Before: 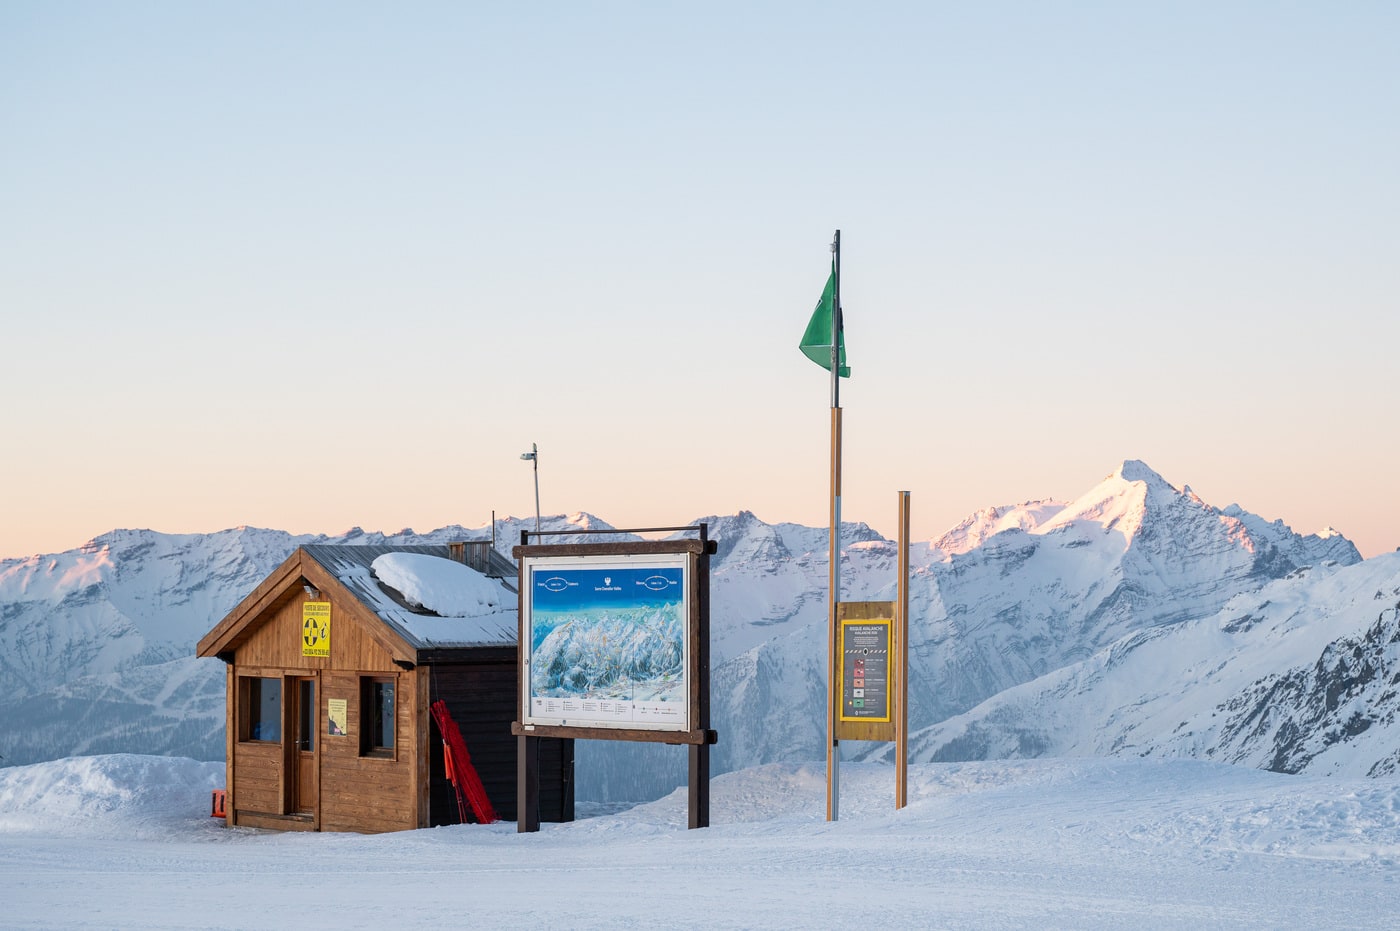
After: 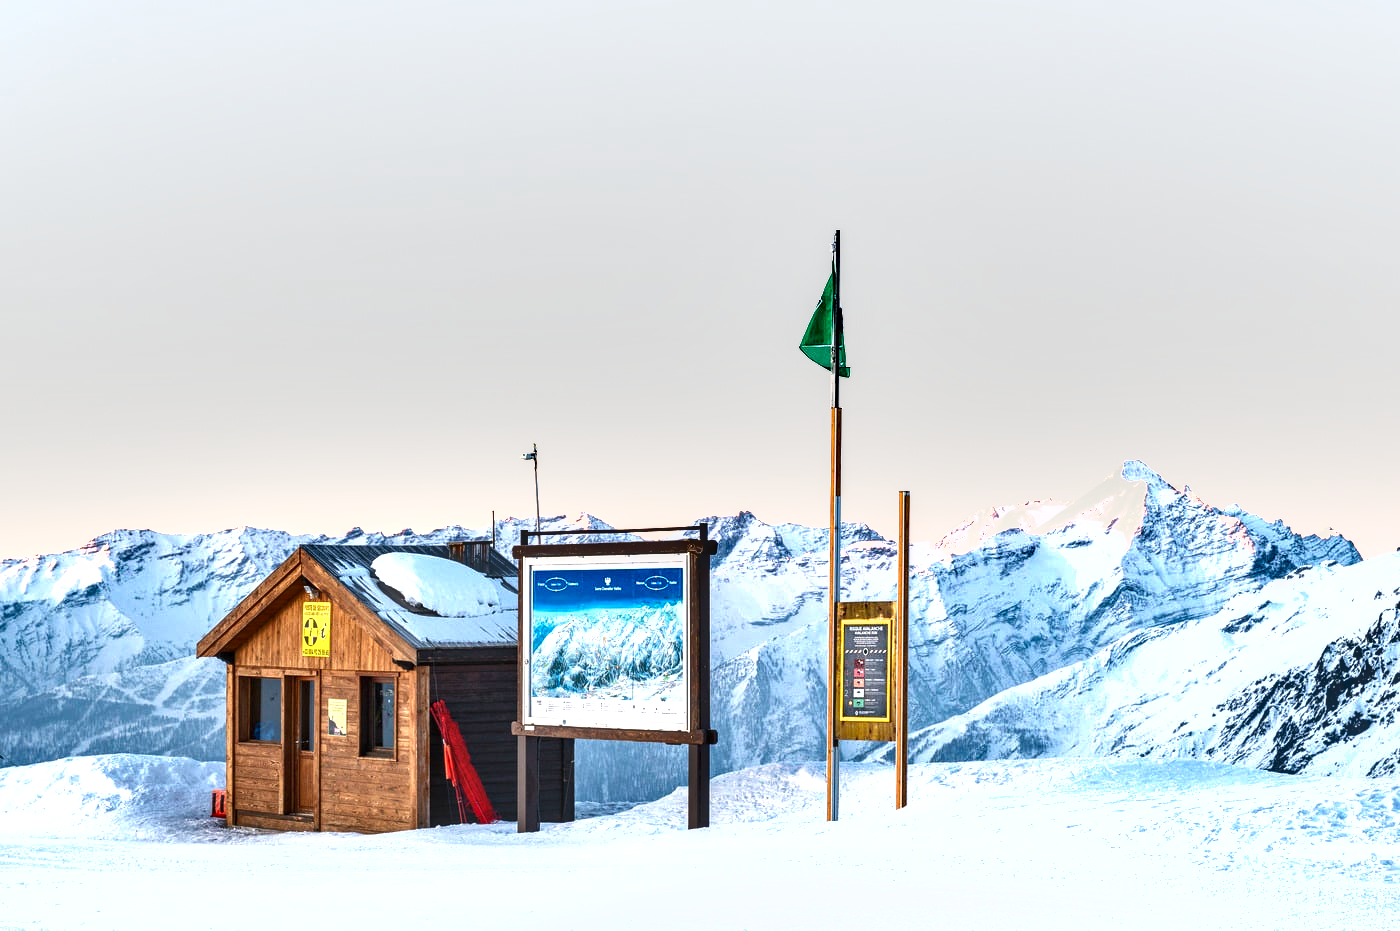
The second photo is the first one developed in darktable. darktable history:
exposure: black level correction 0, exposure 1.2 EV, compensate highlight preservation false
shadows and highlights: soften with gaussian
local contrast: on, module defaults
